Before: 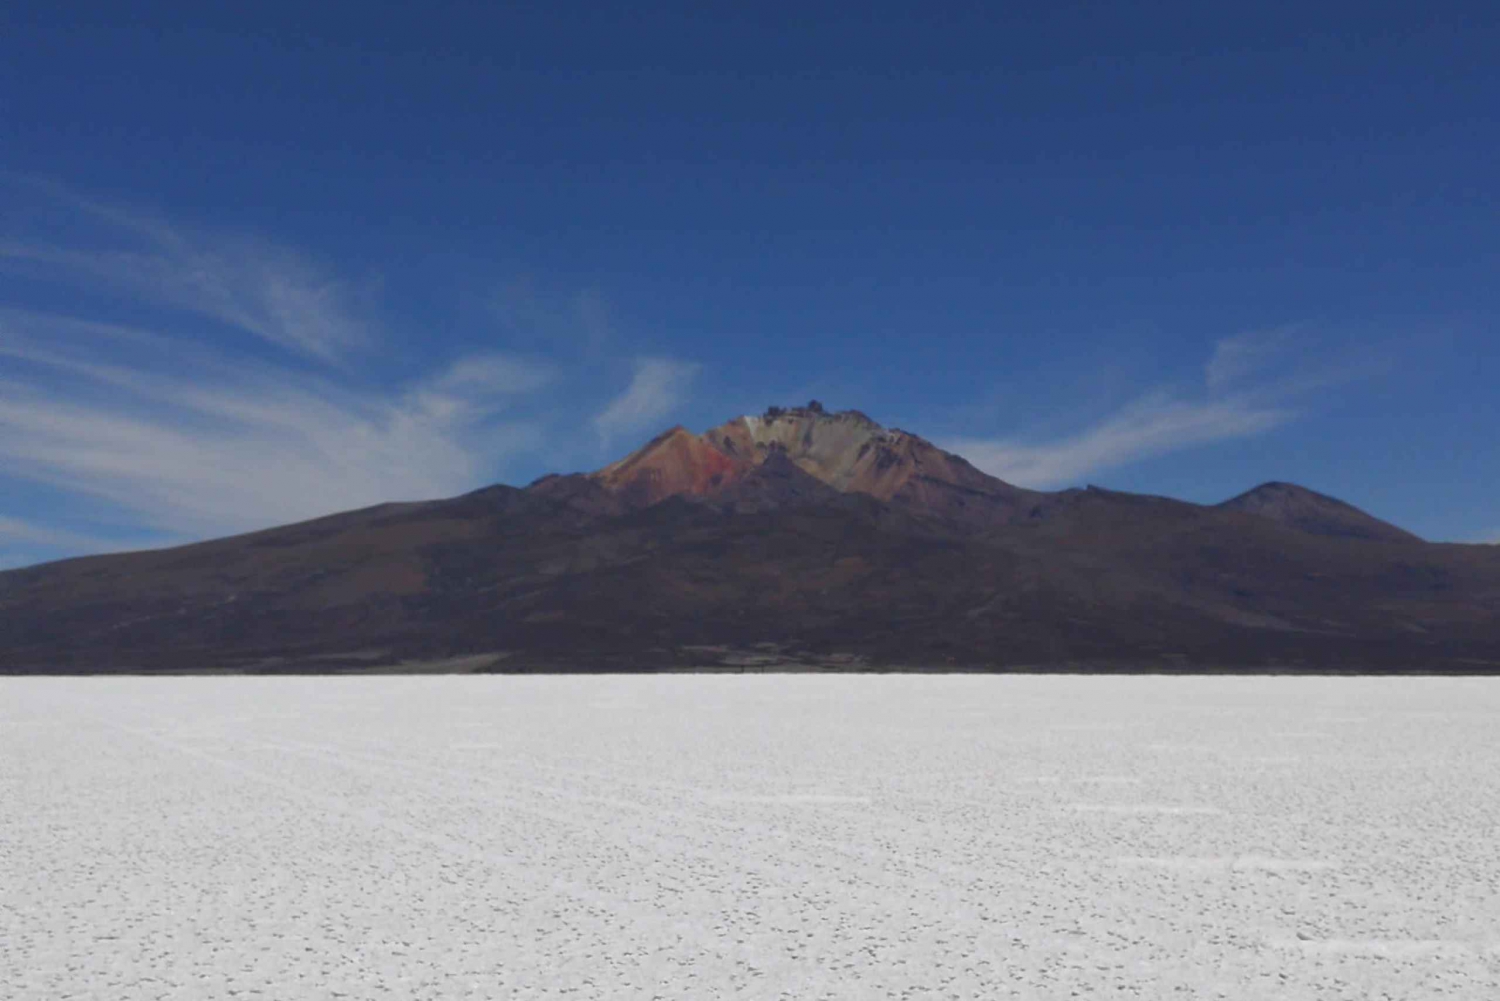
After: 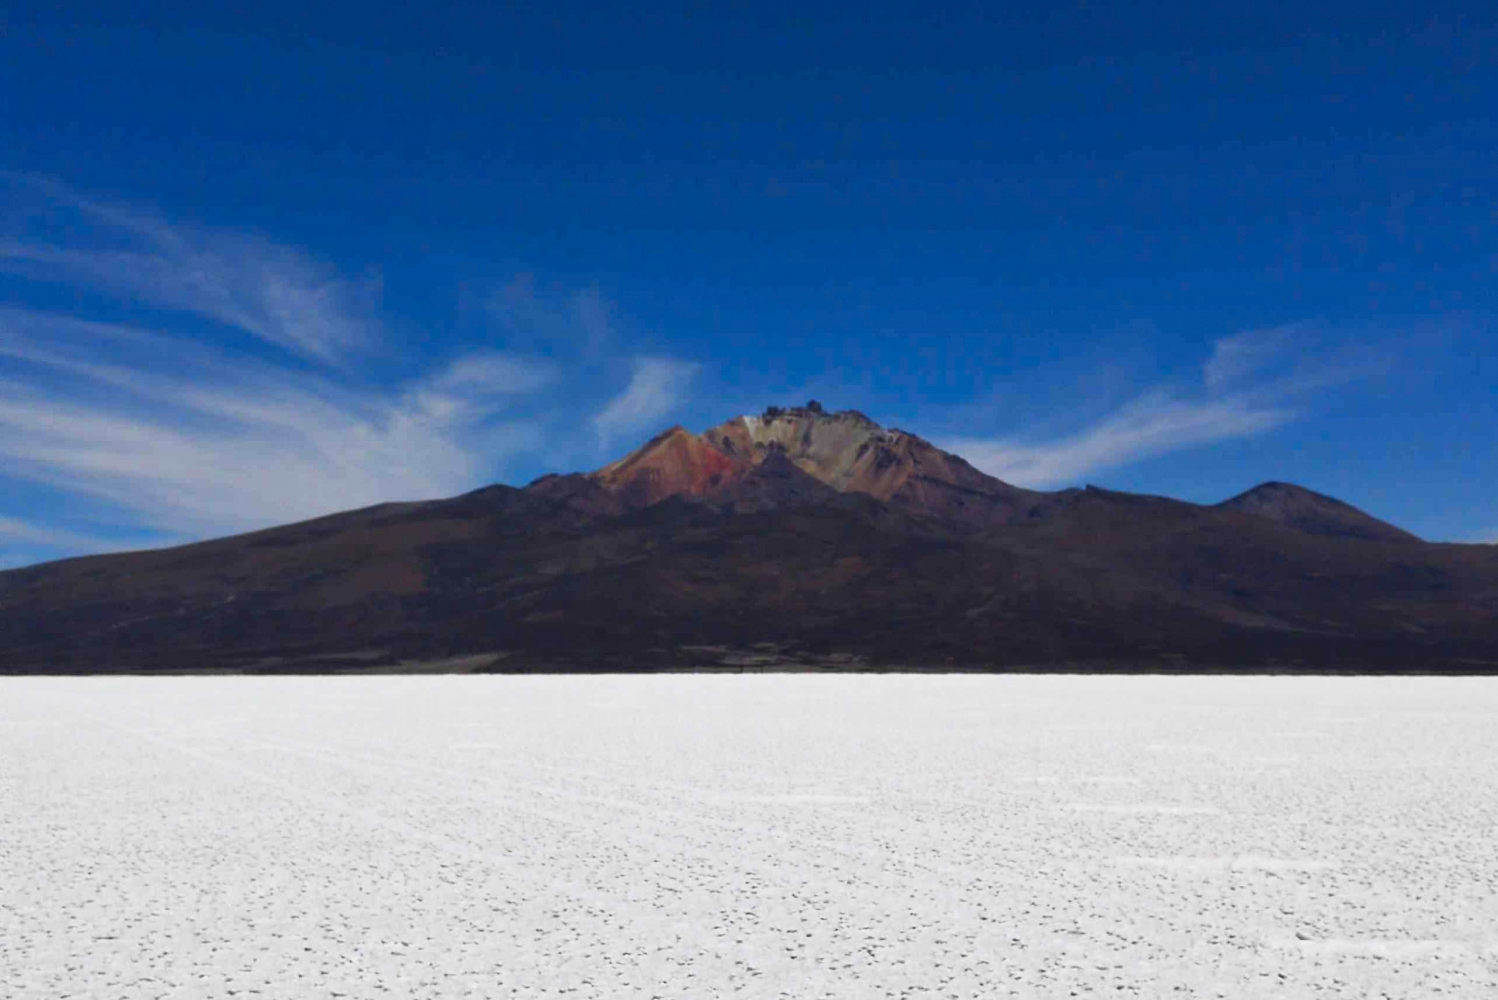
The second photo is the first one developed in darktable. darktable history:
crop and rotate: left 0.083%, bottom 0.001%
shadows and highlights: shadows 34.82, highlights -34.96, soften with gaussian
tone curve: curves: ch0 [(0, 0) (0.139, 0.067) (0.319, 0.269) (0.498, 0.505) (0.725, 0.824) (0.864, 0.945) (0.985, 1)]; ch1 [(0, 0) (0.291, 0.197) (0.456, 0.426) (0.495, 0.488) (0.557, 0.578) (0.599, 0.644) (0.702, 0.786) (1, 1)]; ch2 [(0, 0) (0.125, 0.089) (0.353, 0.329) (0.447, 0.43) (0.557, 0.566) (0.63, 0.667) (1, 1)], preserve colors none
